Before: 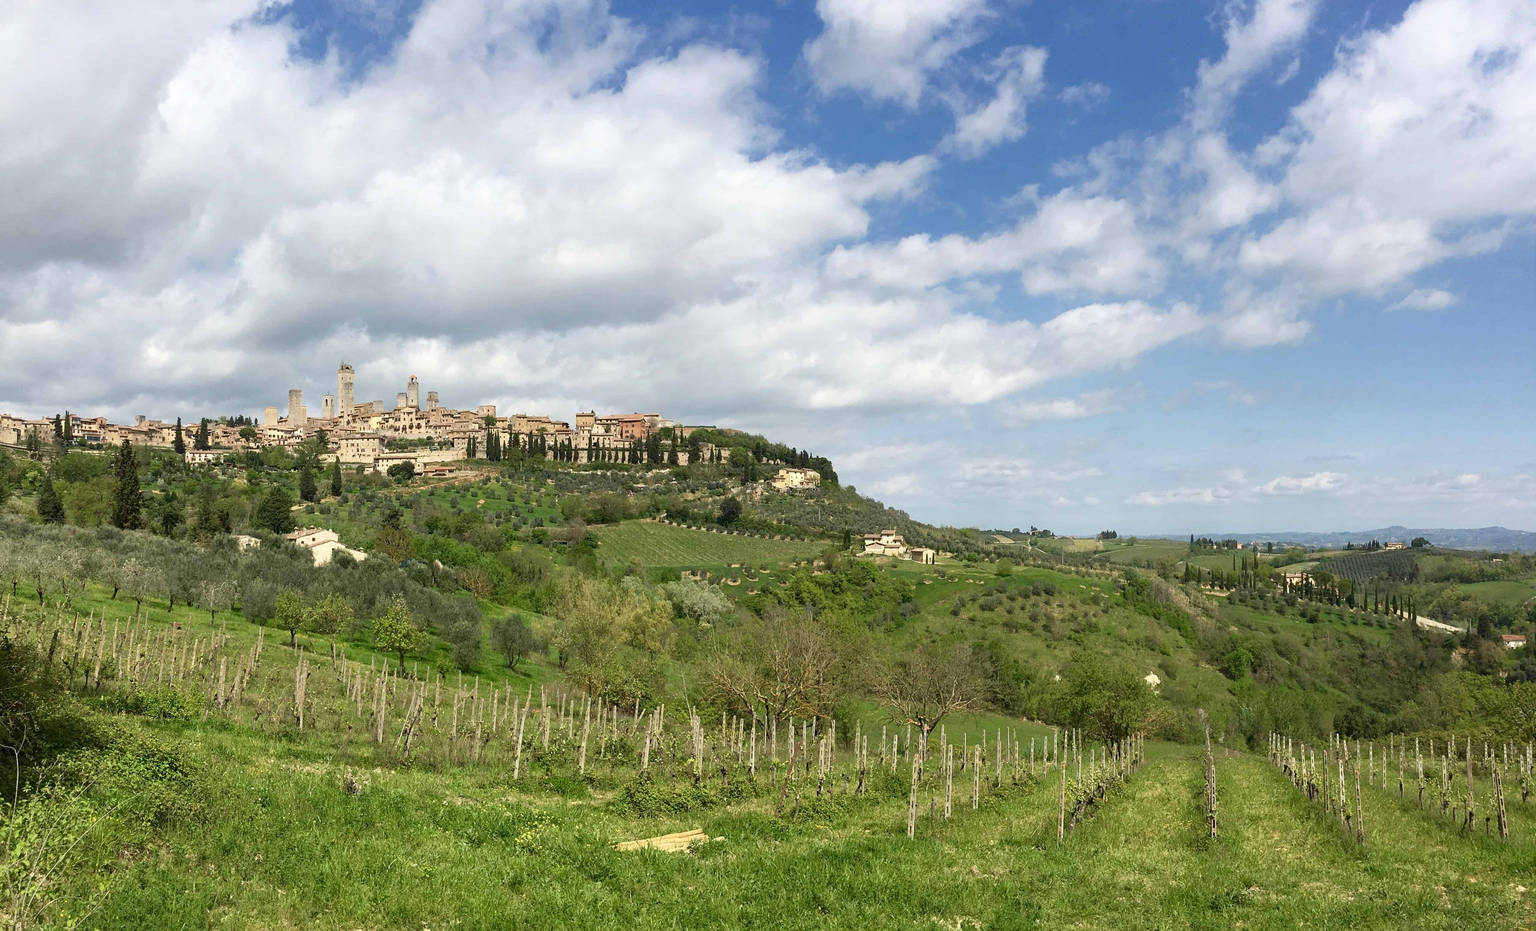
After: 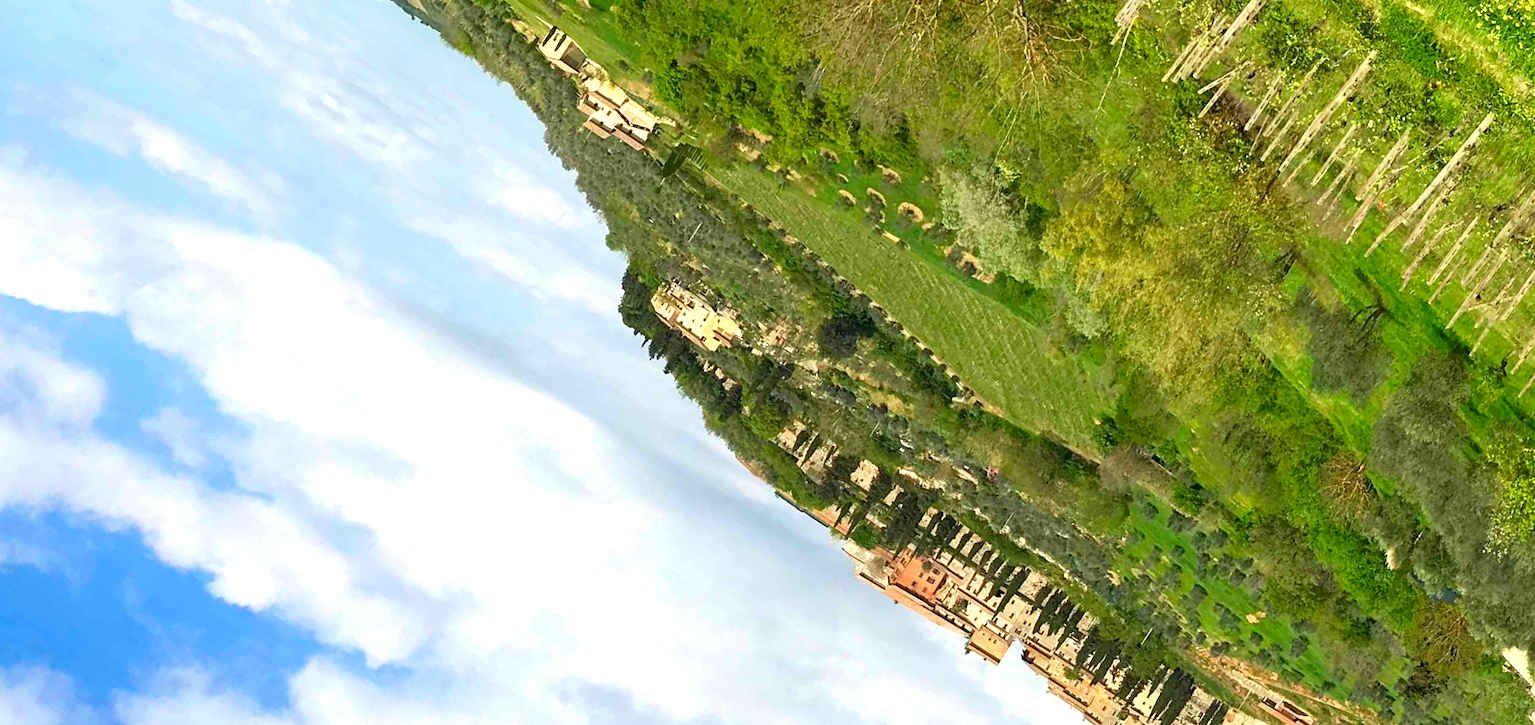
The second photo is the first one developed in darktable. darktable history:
exposure: exposure 0.516 EV, compensate exposure bias true, compensate highlight preservation false
contrast brightness saturation: saturation 0.483
crop and rotate: angle 147.52°, left 9.09%, top 15.576%, right 4.593%, bottom 17.148%
